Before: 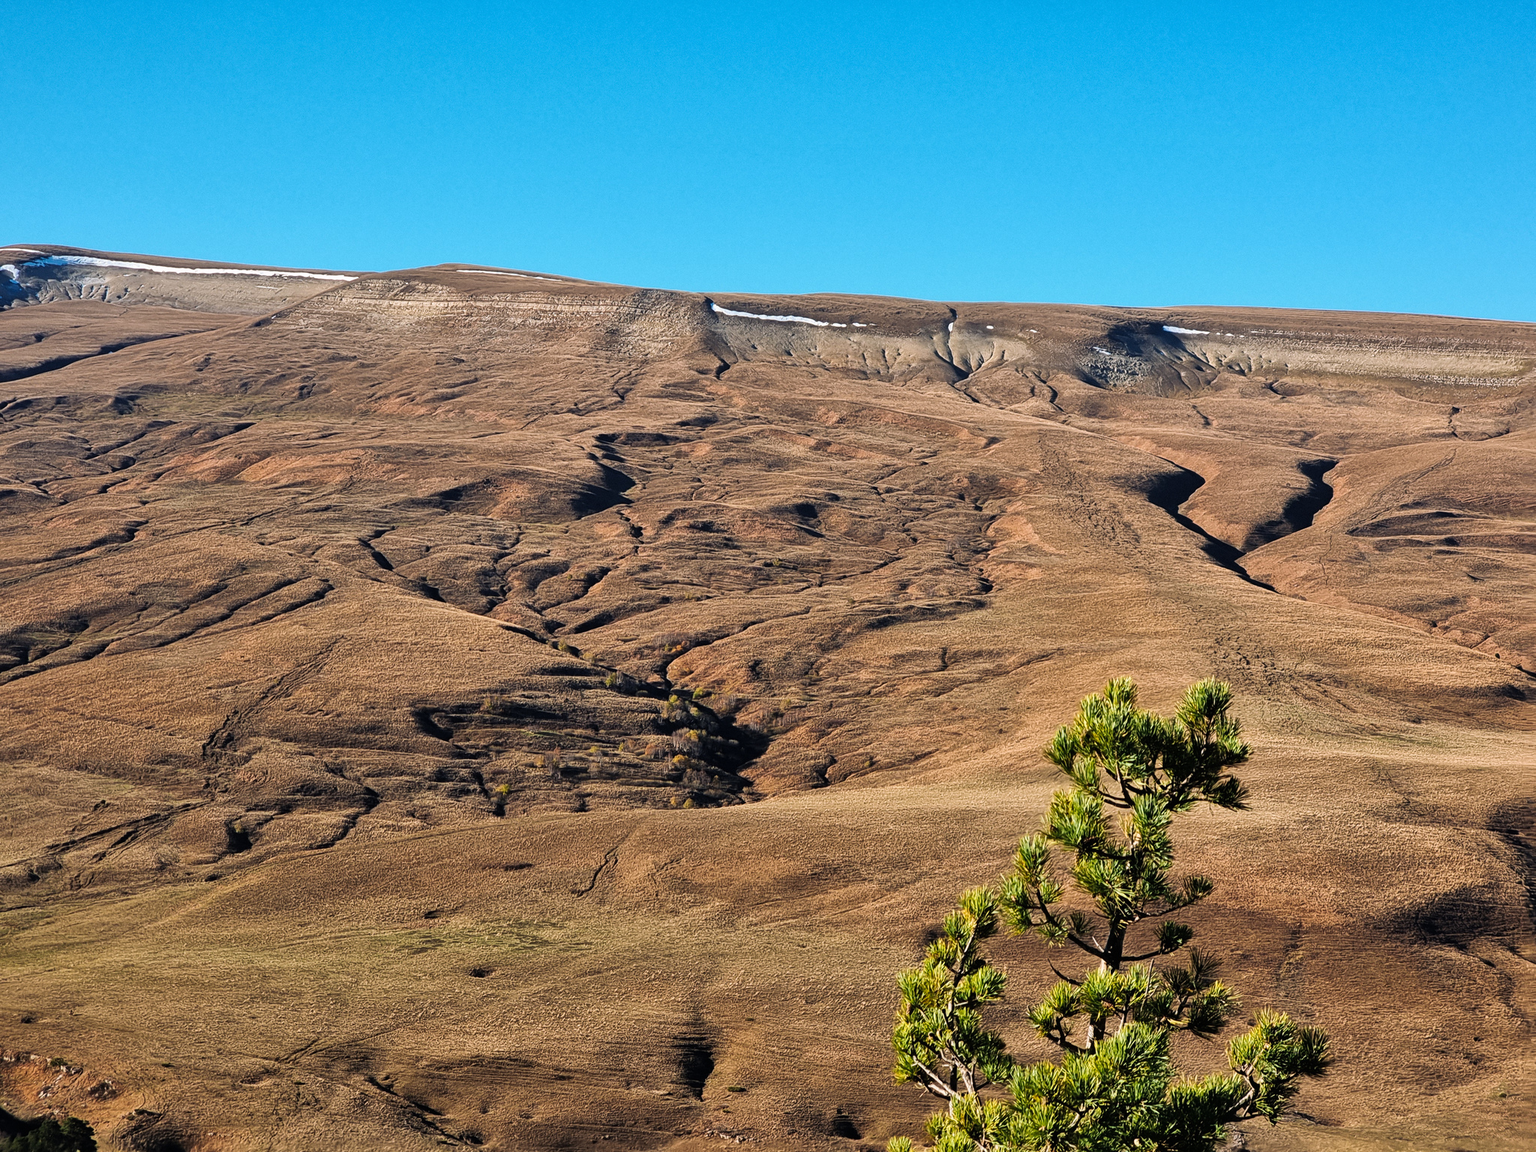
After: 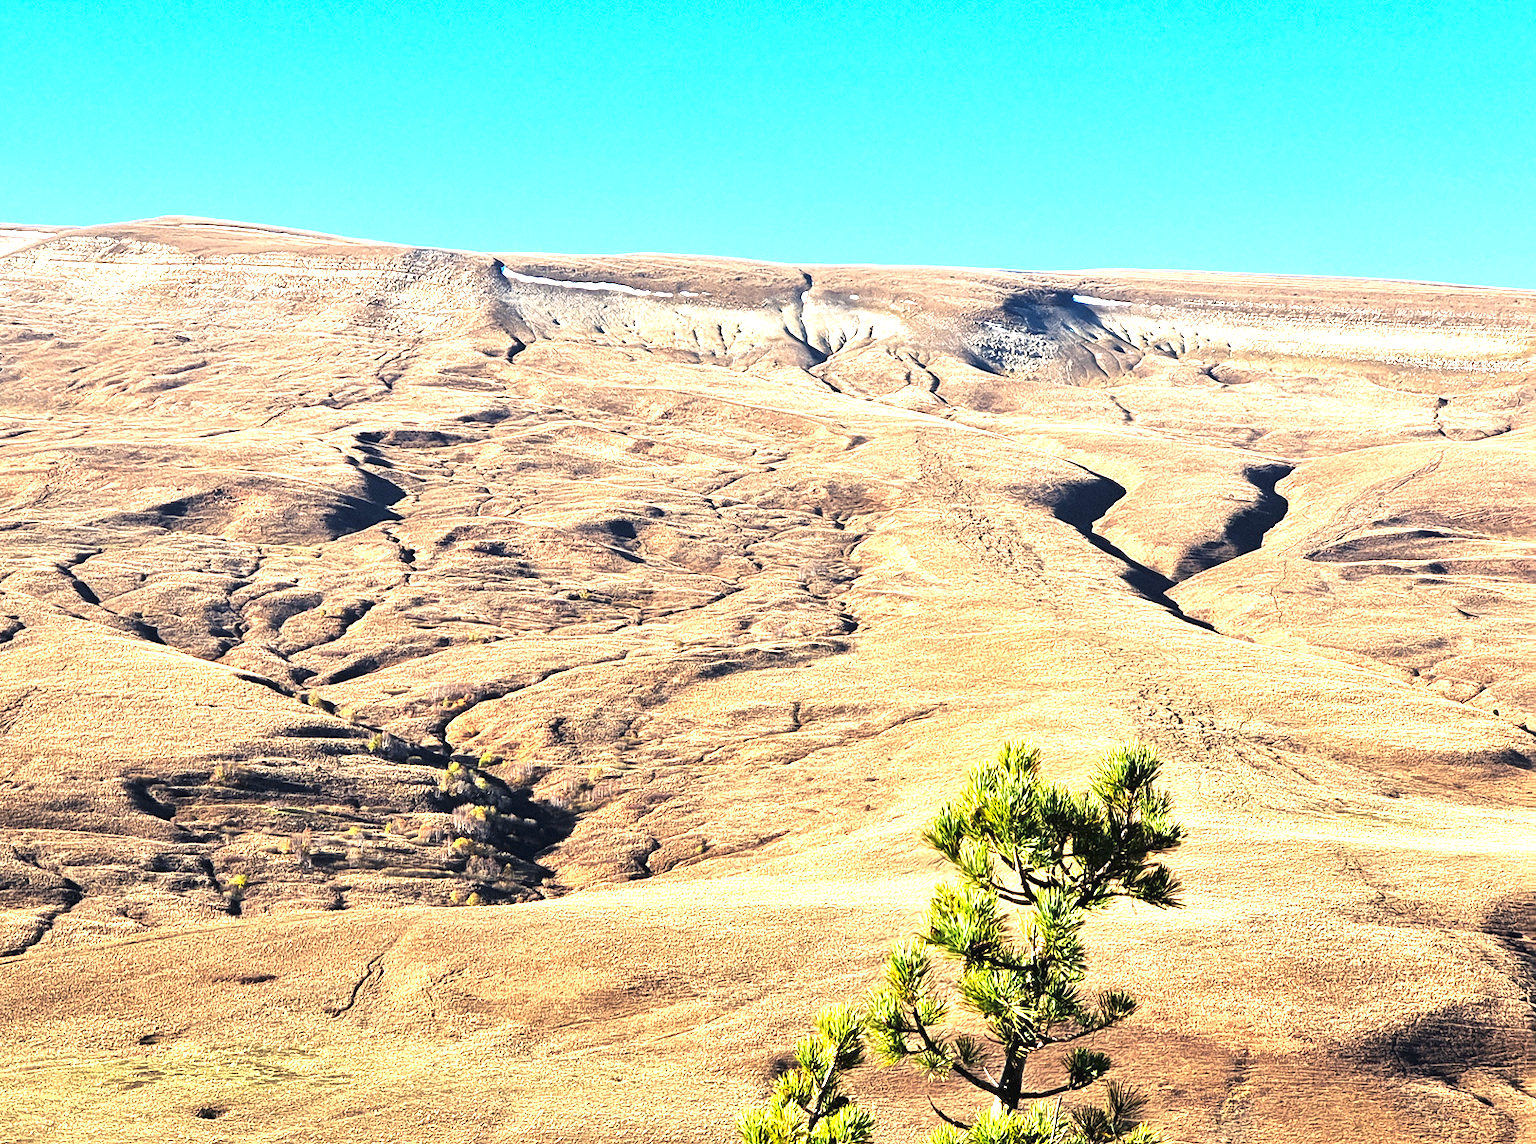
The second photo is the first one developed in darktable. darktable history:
exposure: black level correction 0, exposure 1.909 EV, compensate exposure bias true, compensate highlight preservation false
contrast brightness saturation: contrast 0.08, saturation 0.017
crop and rotate: left 20.503%, top 8.043%, right 0.362%, bottom 13.372%
